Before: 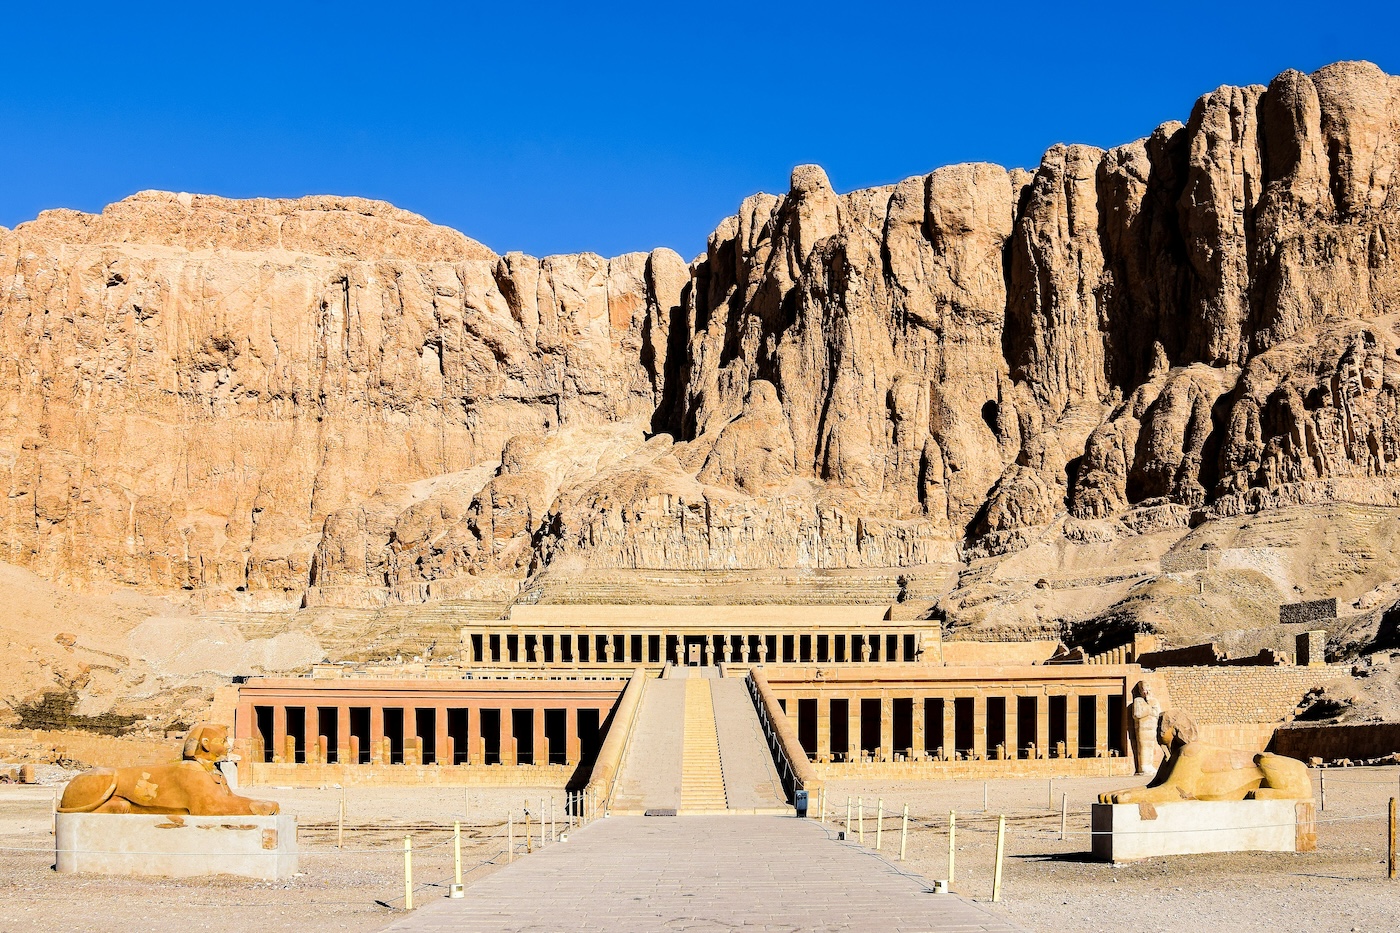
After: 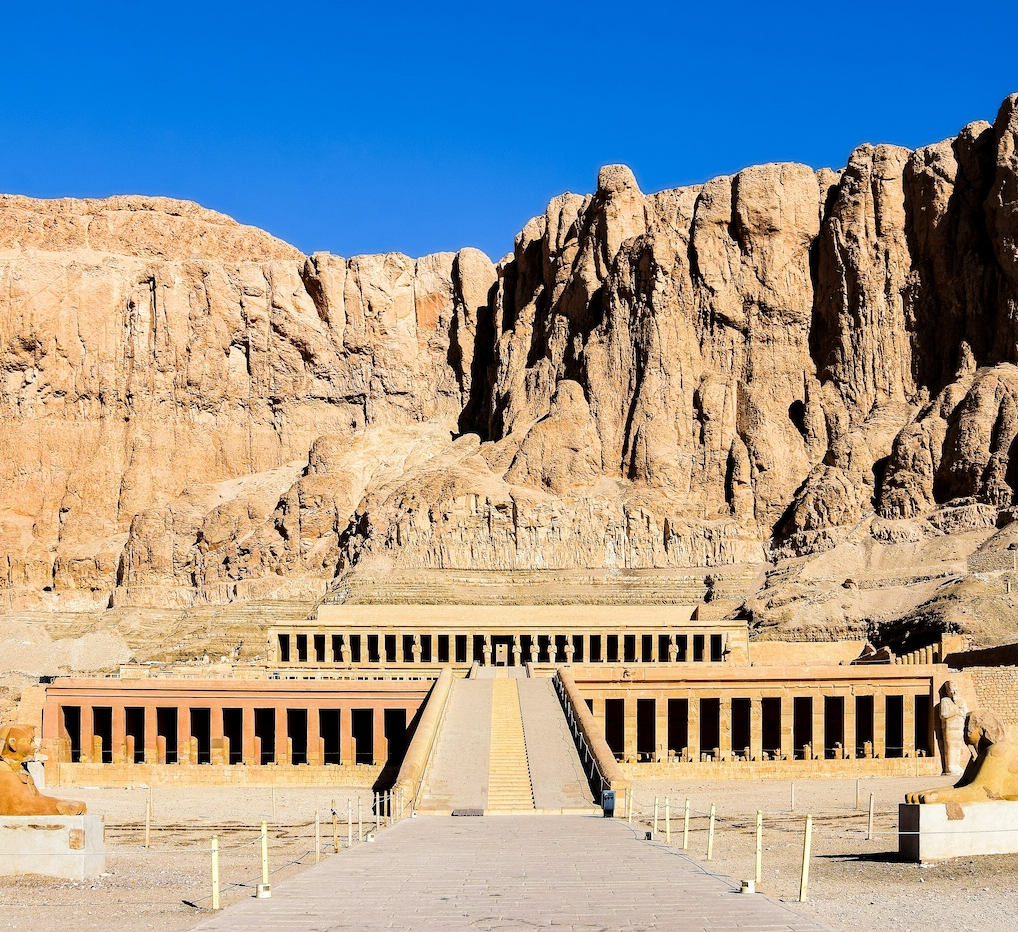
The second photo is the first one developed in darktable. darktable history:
crop: left 13.79%, top 0%, right 13.475%
